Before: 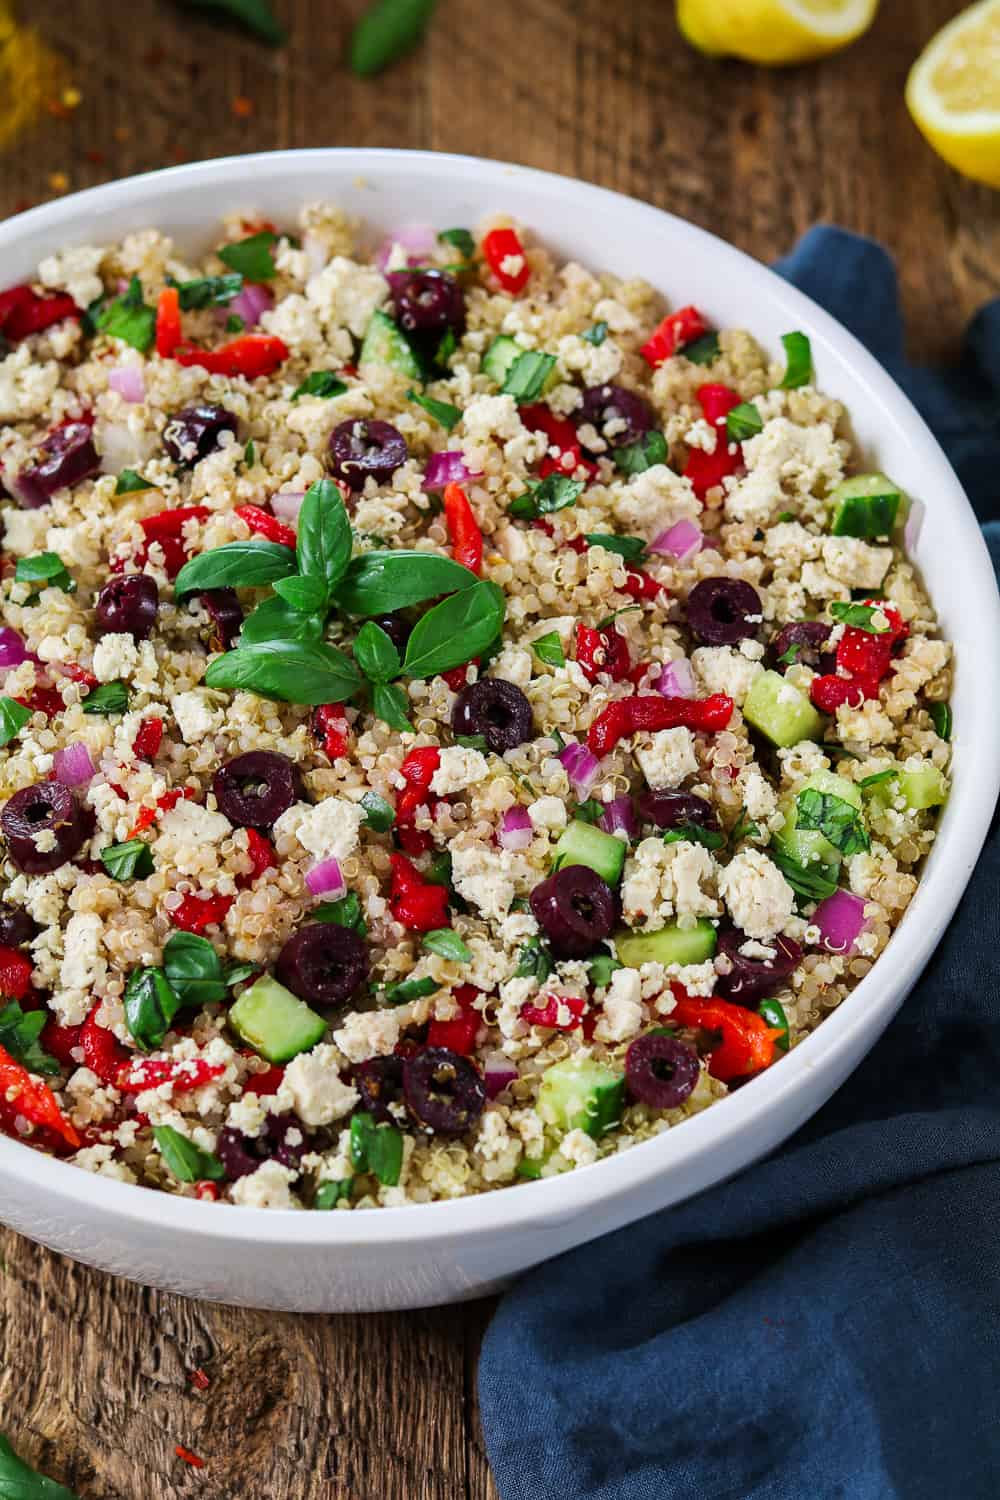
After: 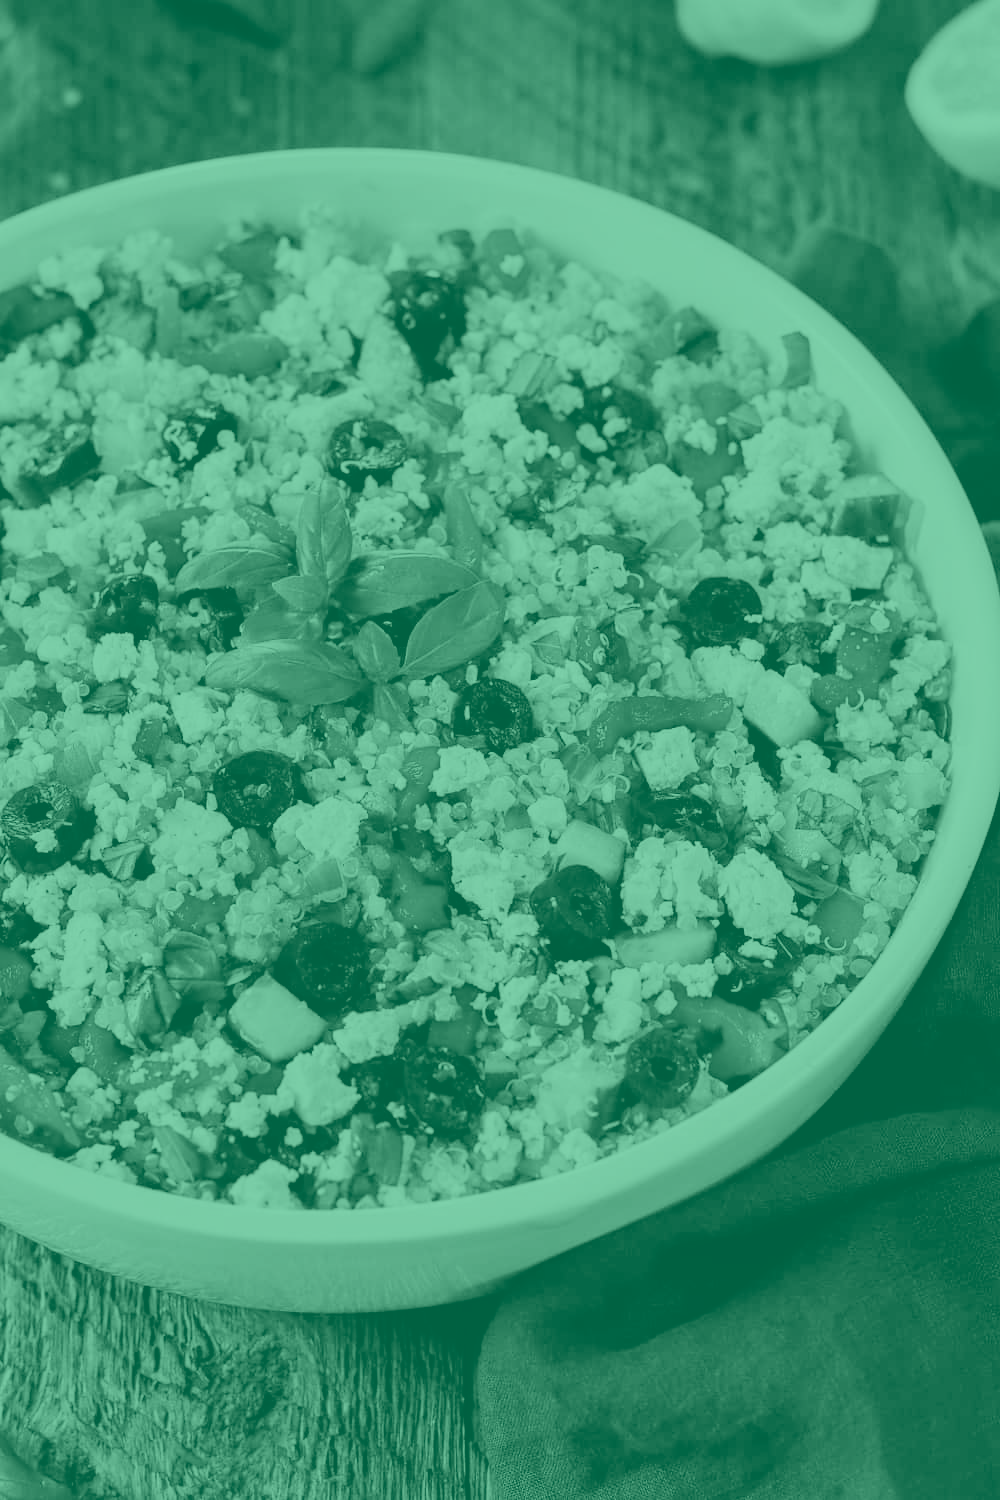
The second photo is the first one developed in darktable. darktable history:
colorize: hue 147.6°, saturation 65%, lightness 21.64%
filmic rgb: black relative exposure -7.65 EV, white relative exposure 4.56 EV, hardness 3.61
exposure: exposure 0.127 EV, compensate highlight preservation false
